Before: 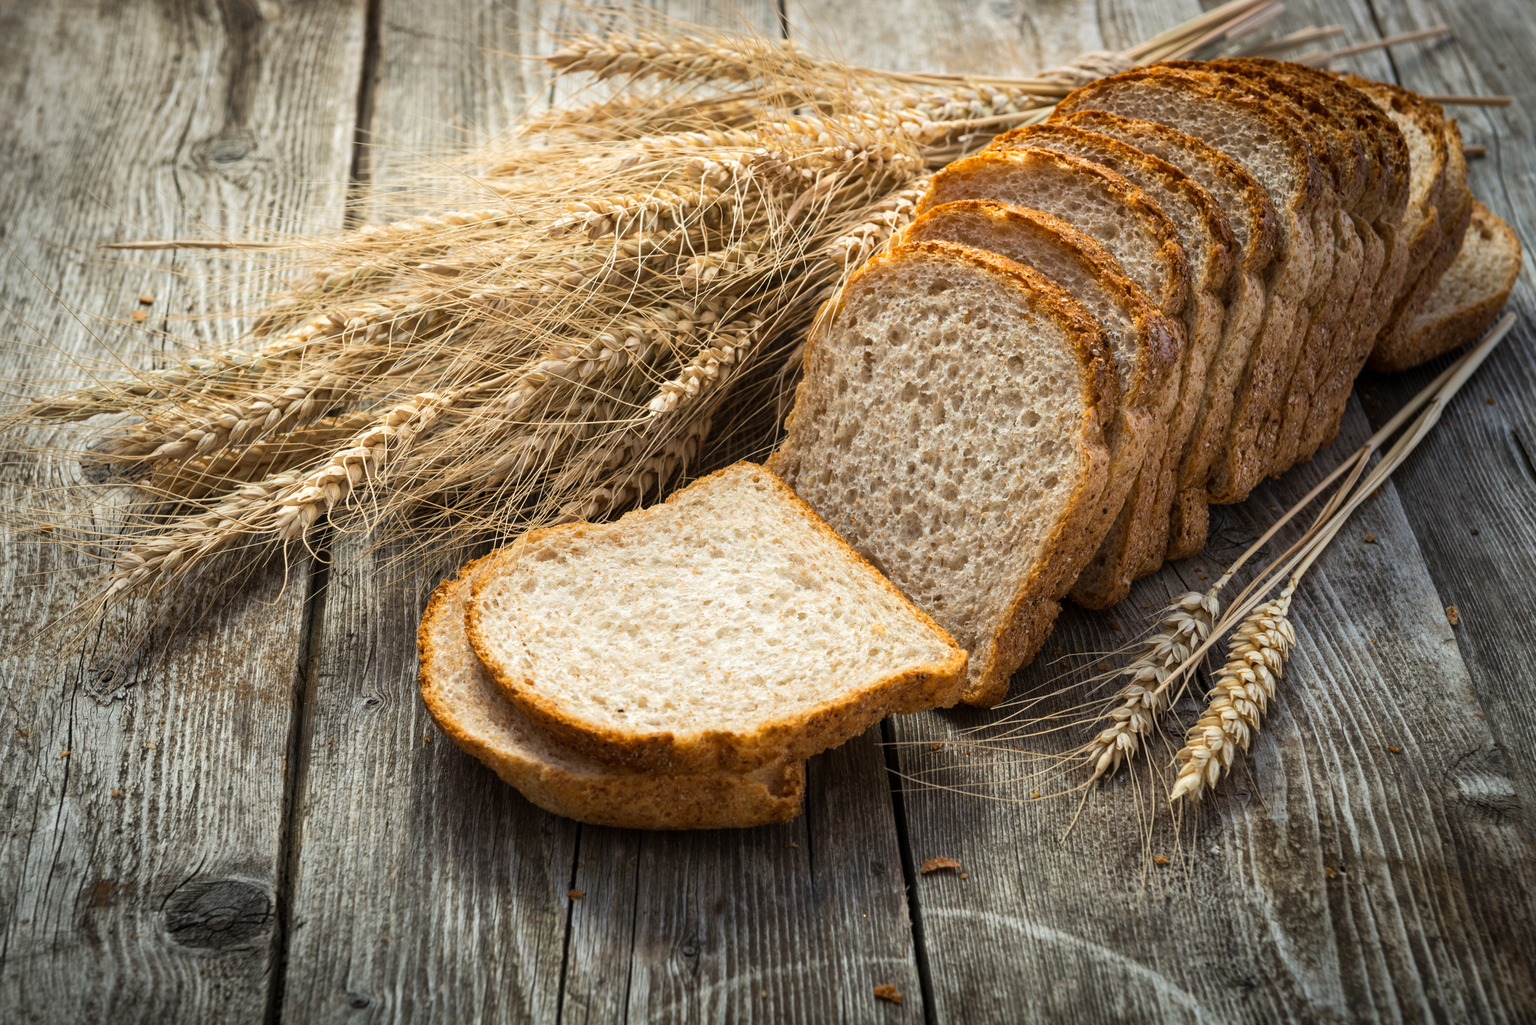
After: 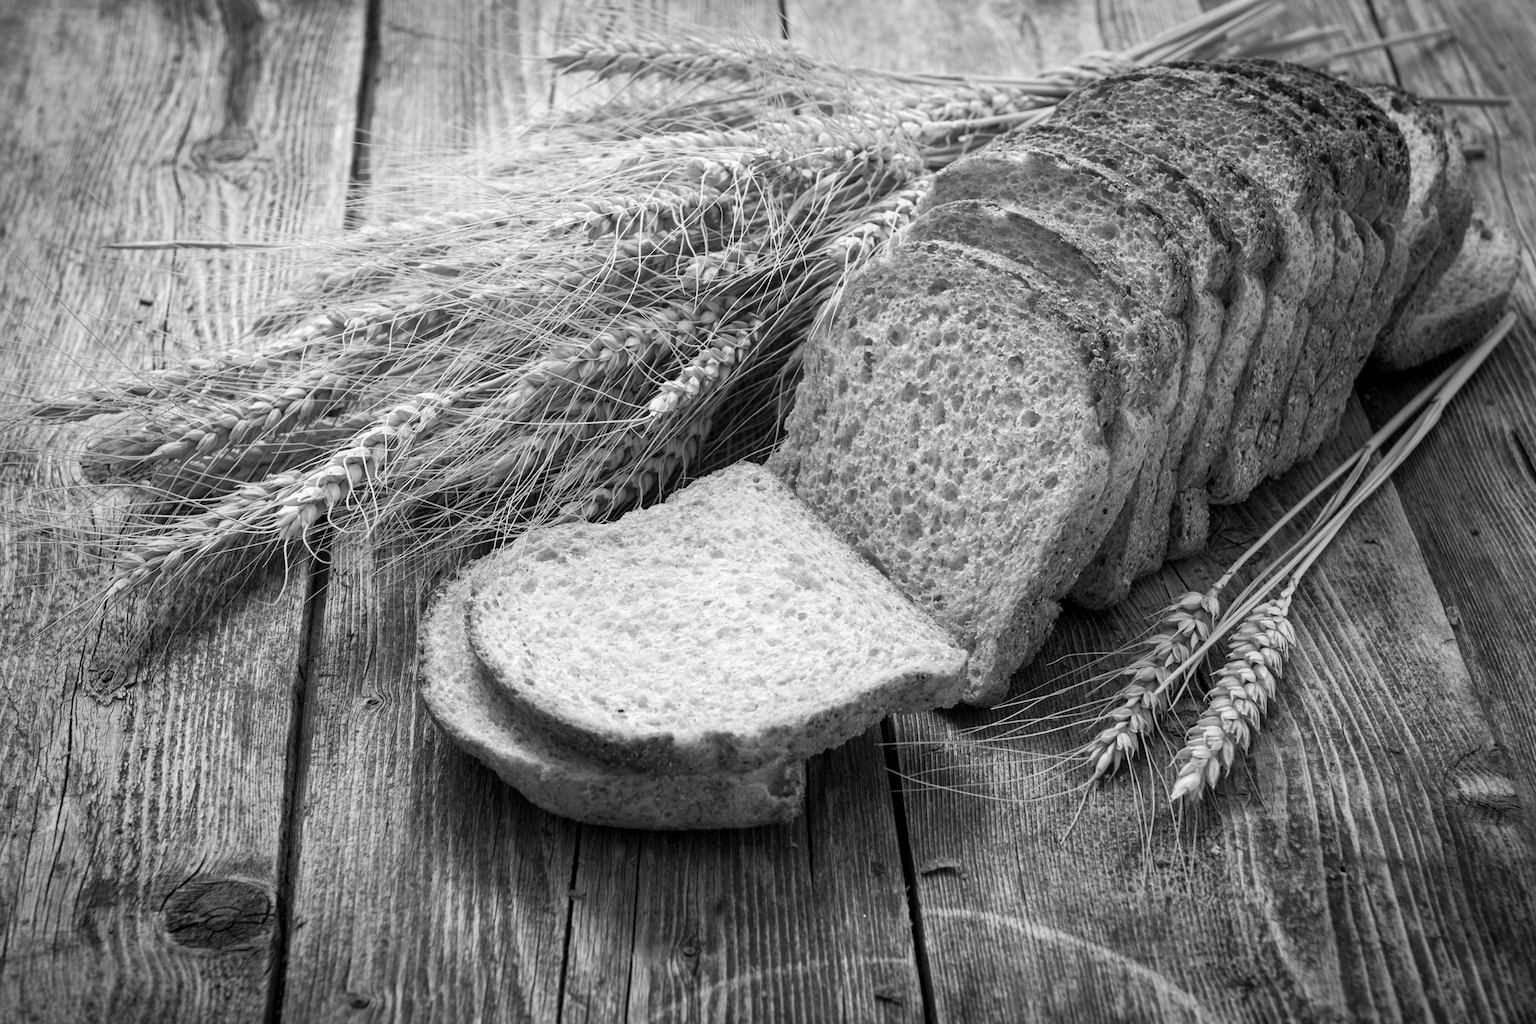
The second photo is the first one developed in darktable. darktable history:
color correction: highlights a* -5.3, highlights b* 9.8, shadows a* 9.8, shadows b* 24.26
monochrome: a 16.01, b -2.65, highlights 0.52
levels: levels [0.018, 0.493, 1]
